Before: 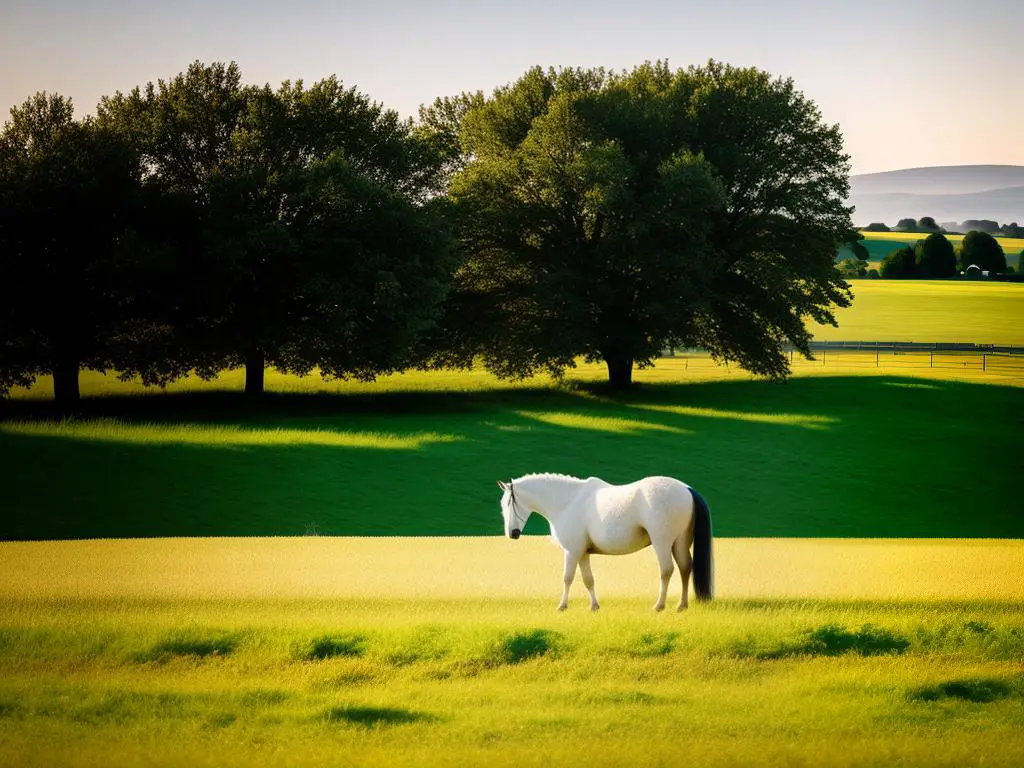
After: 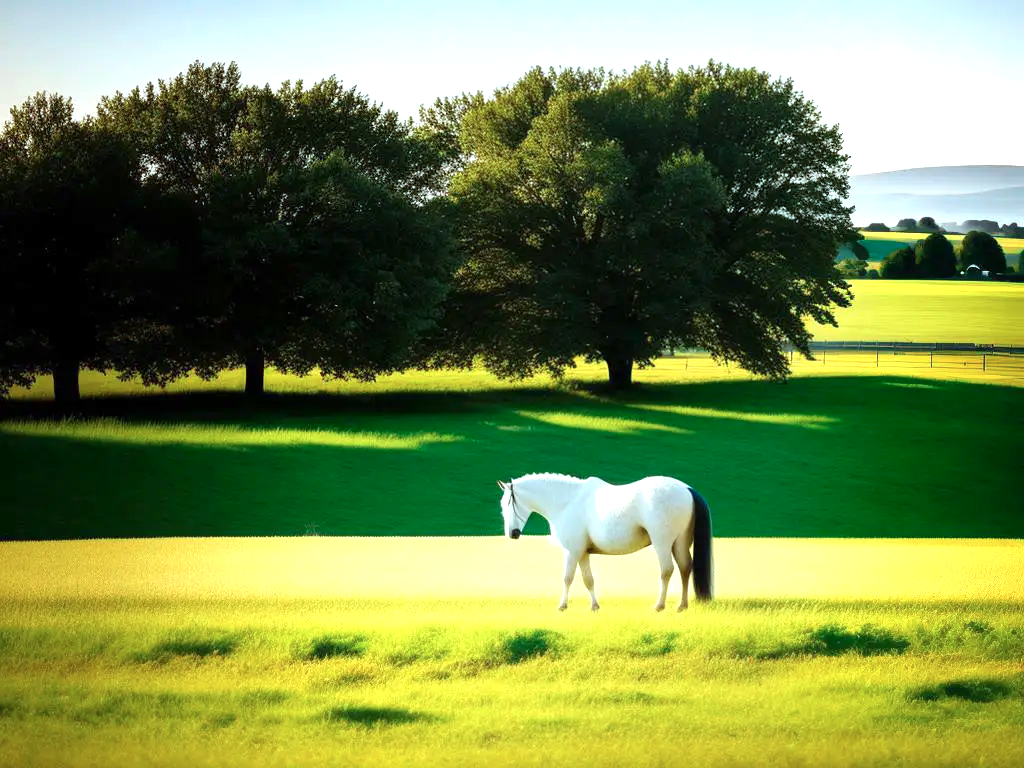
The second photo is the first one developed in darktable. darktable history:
color correction: highlights a* -10.08, highlights b* -10.06
exposure: exposure 0.764 EV, compensate highlight preservation false
